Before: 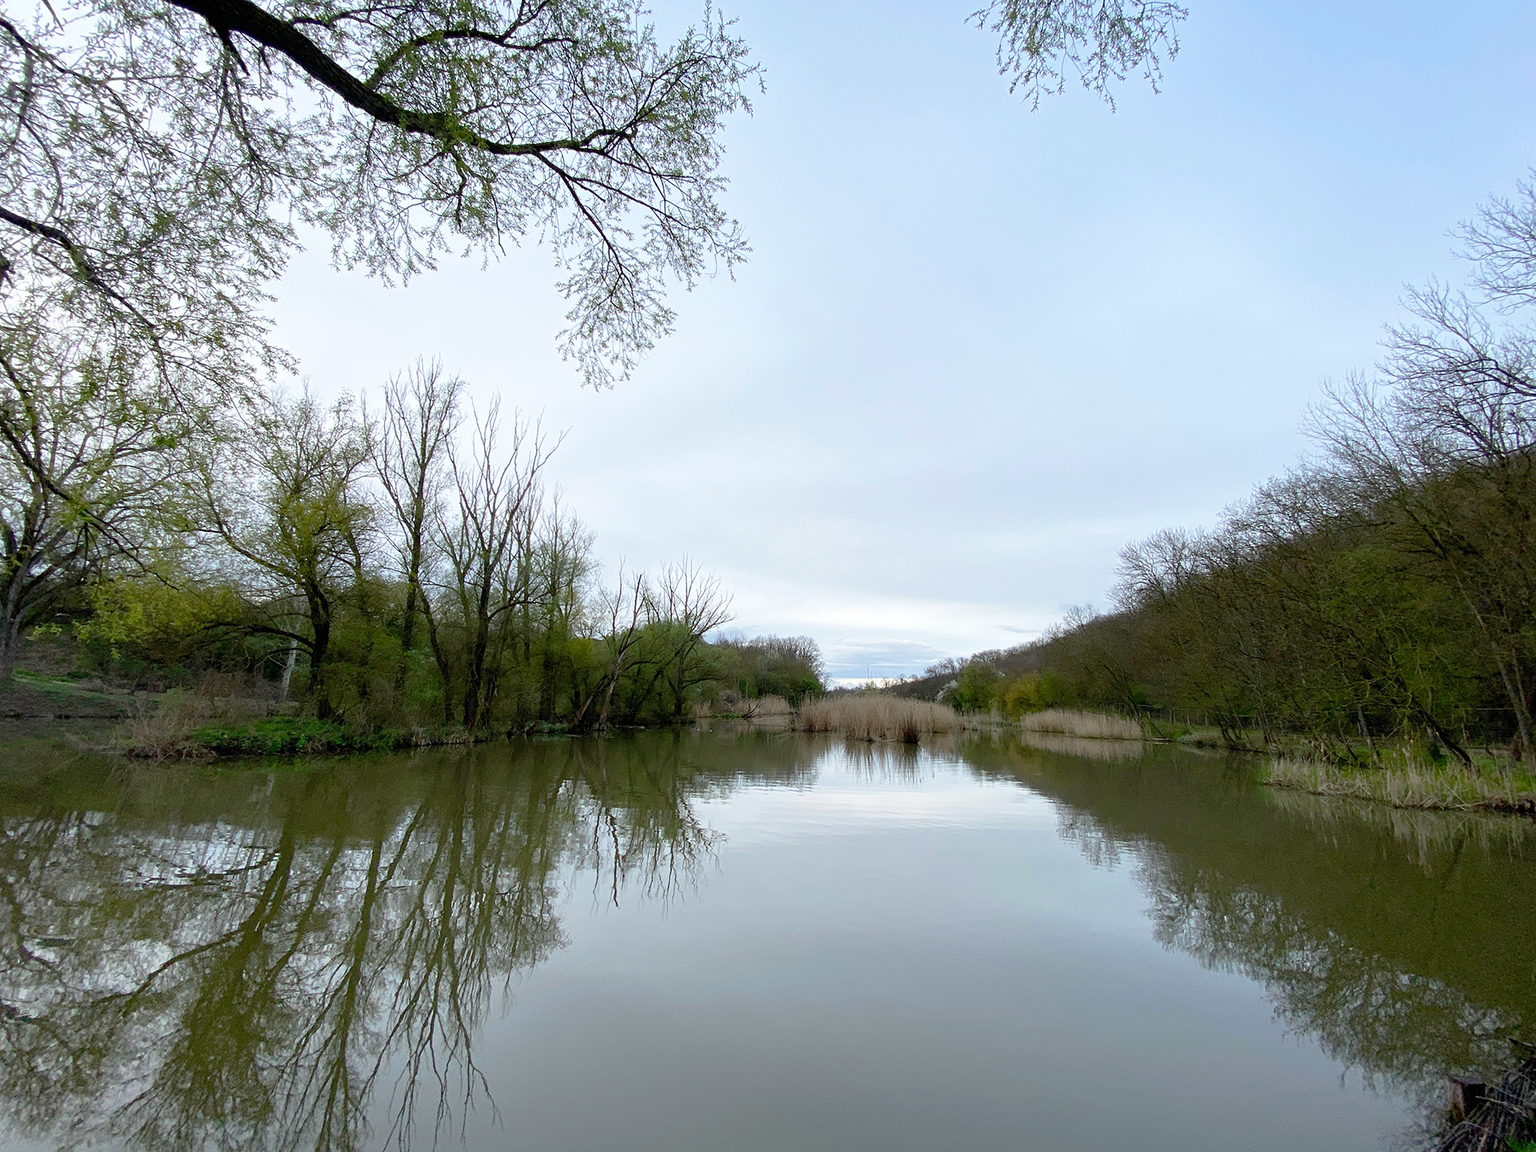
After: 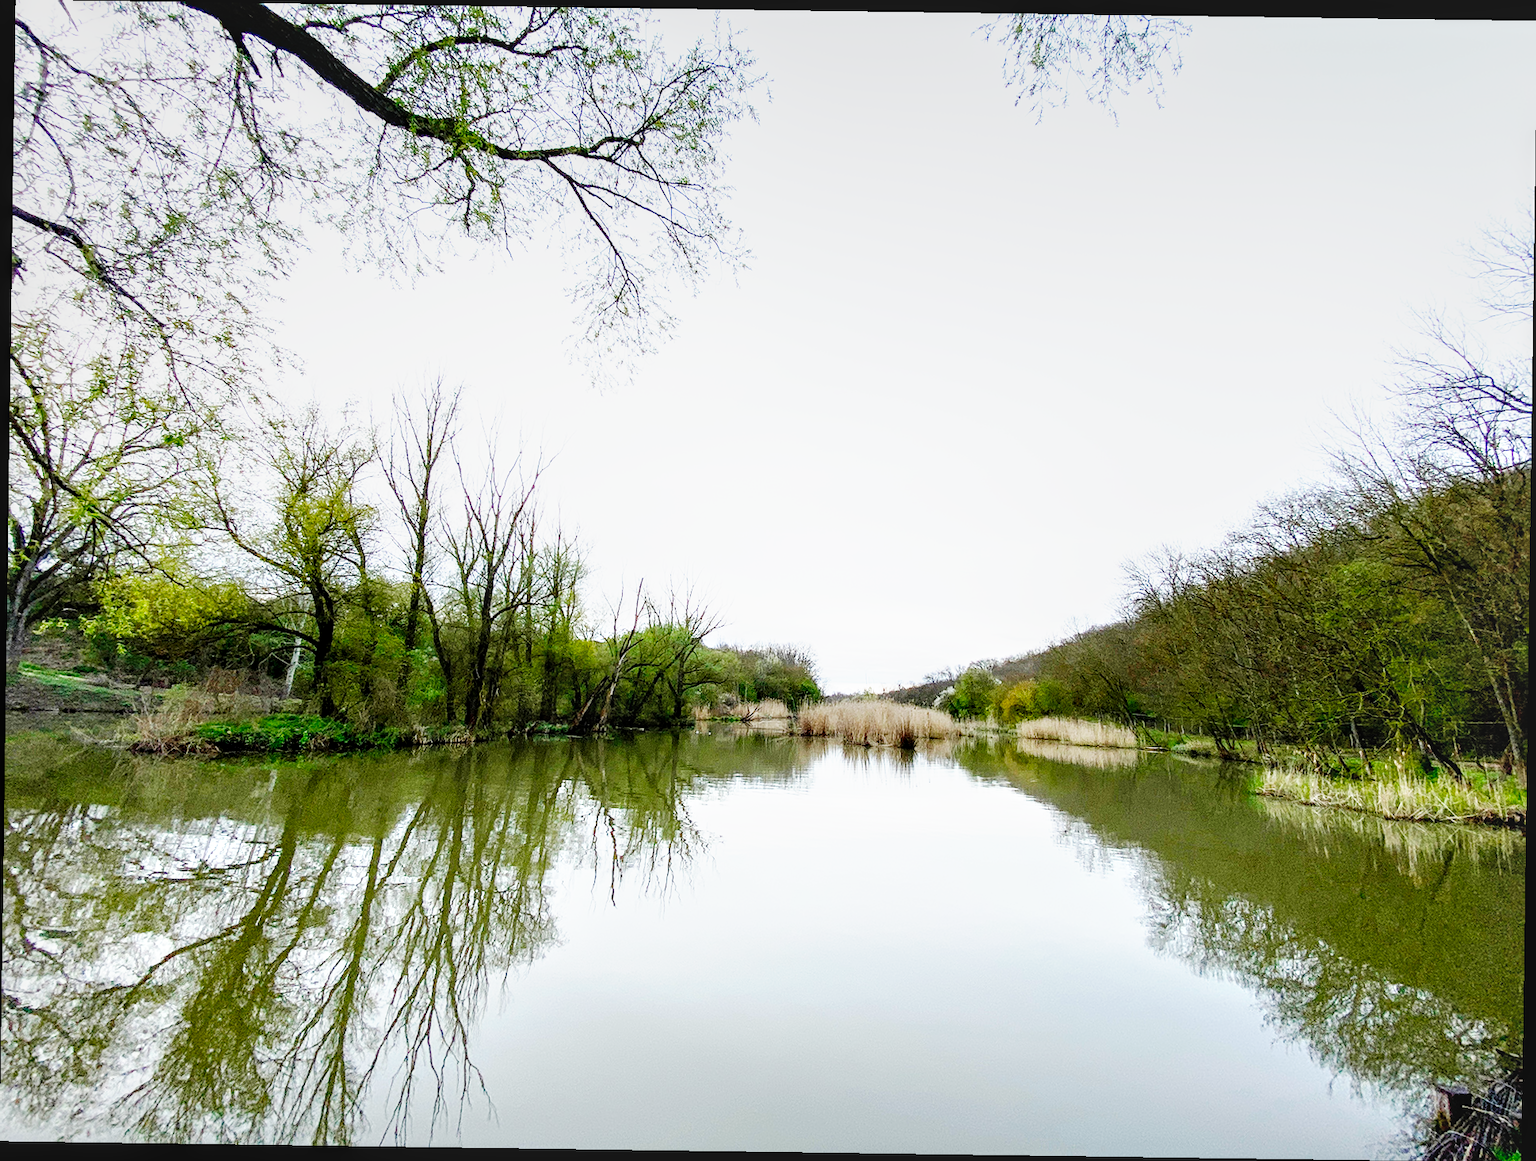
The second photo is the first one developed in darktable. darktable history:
local contrast: on, module defaults
base curve: curves: ch0 [(0, 0) (0.007, 0.004) (0.027, 0.03) (0.046, 0.07) (0.207, 0.54) (0.442, 0.872) (0.673, 0.972) (1, 1)], preserve colors none
exposure: exposure 0.375 EV, compensate highlight preservation false
rotate and perspective: rotation 0.8°, automatic cropping off
